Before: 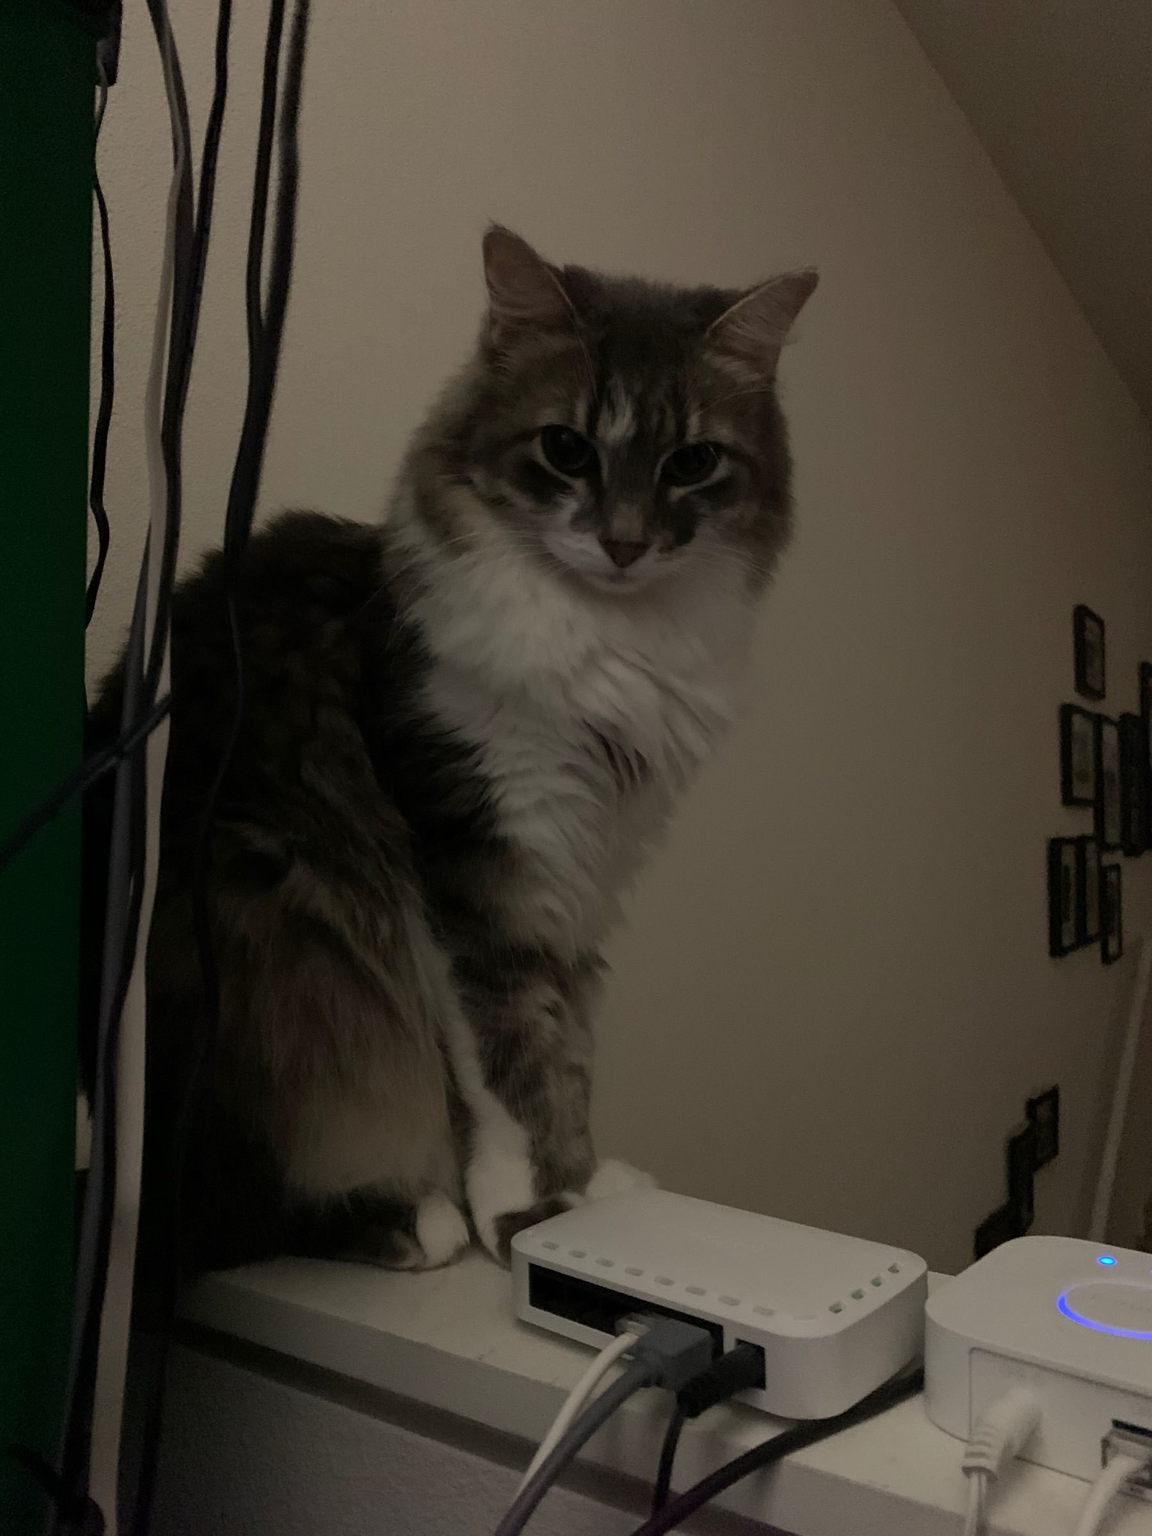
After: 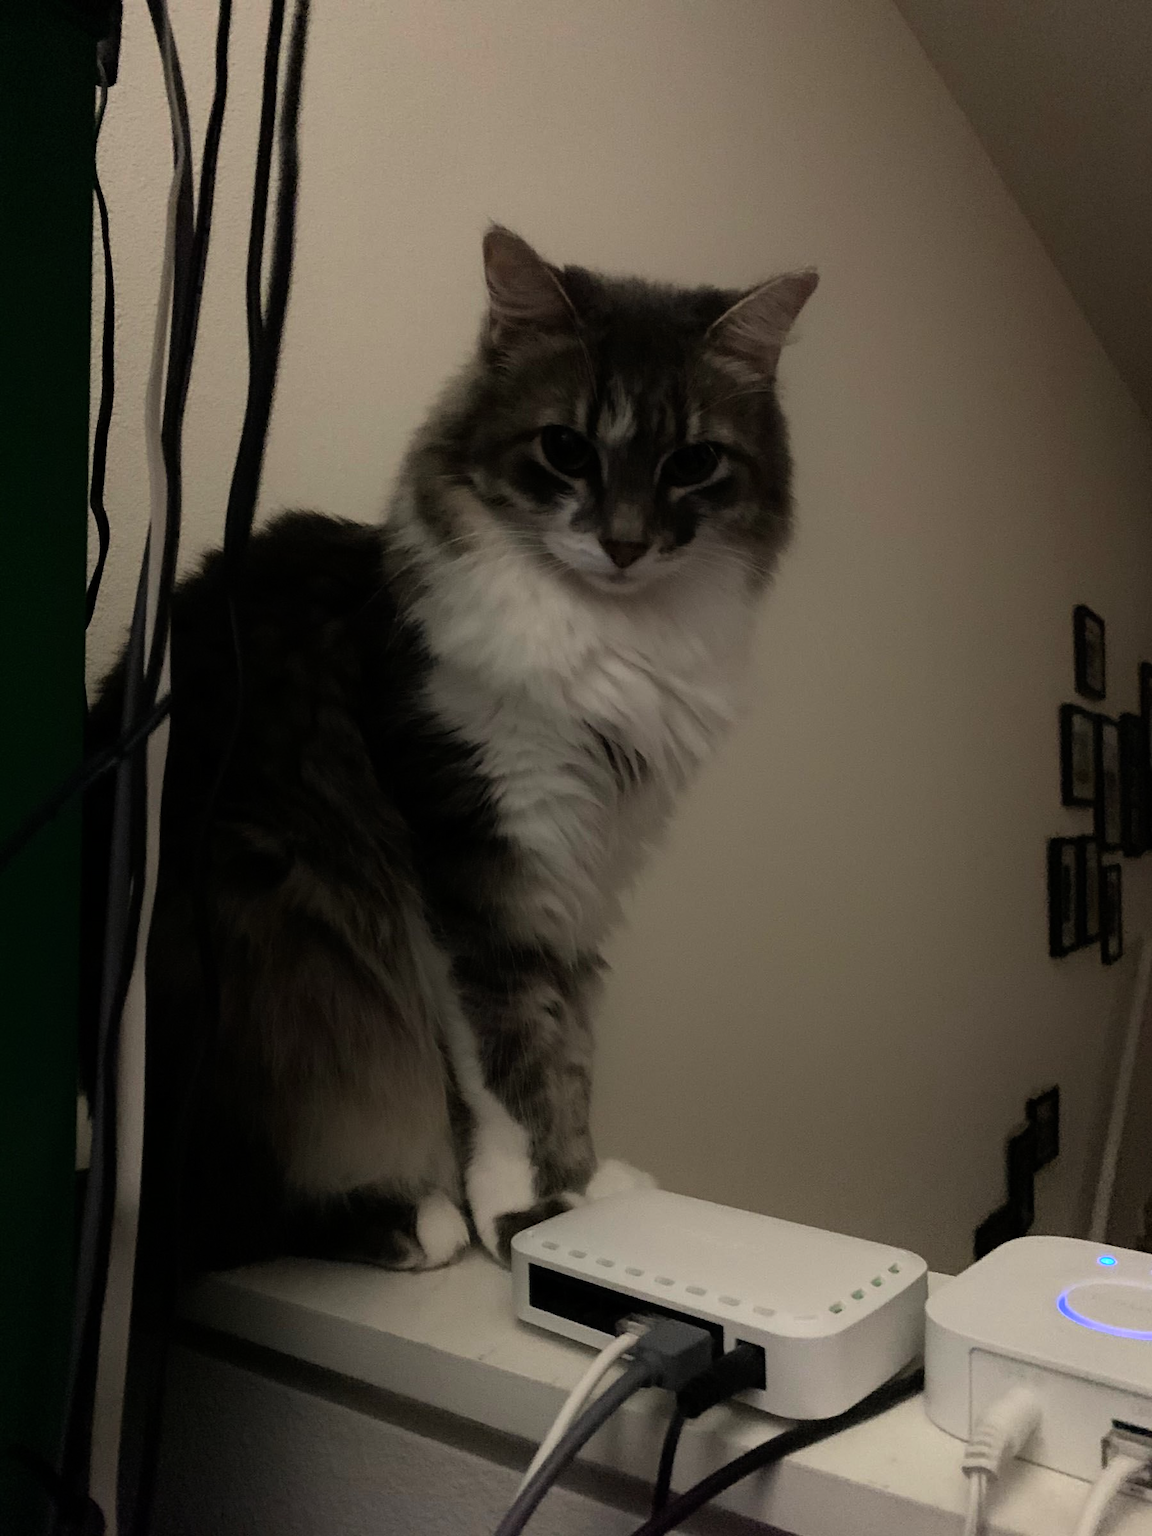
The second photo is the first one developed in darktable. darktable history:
tone equalizer: -8 EV -1.11 EV, -7 EV -0.997 EV, -6 EV -0.873 EV, -5 EV -0.594 EV, -3 EV 0.582 EV, -2 EV 0.878 EV, -1 EV 0.993 EV, +0 EV 1.05 EV
shadows and highlights: shadows 11.4, white point adjustment 1.17, soften with gaussian
